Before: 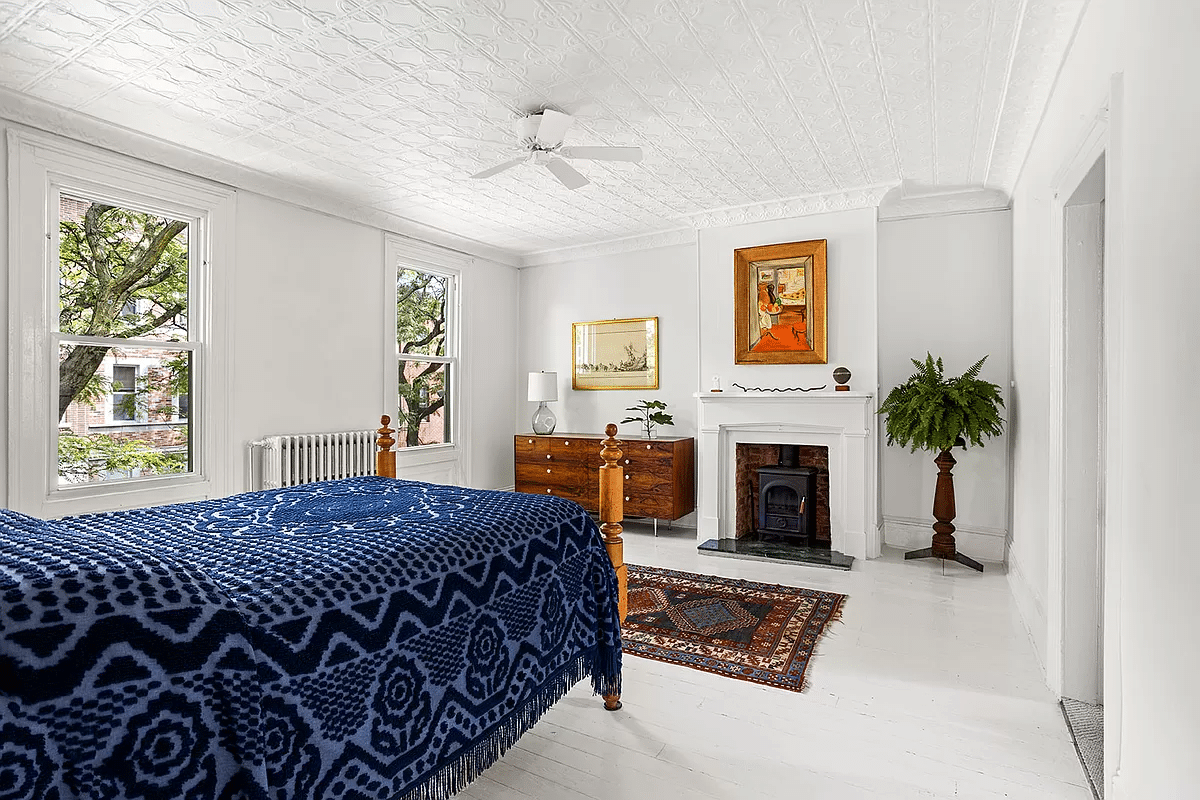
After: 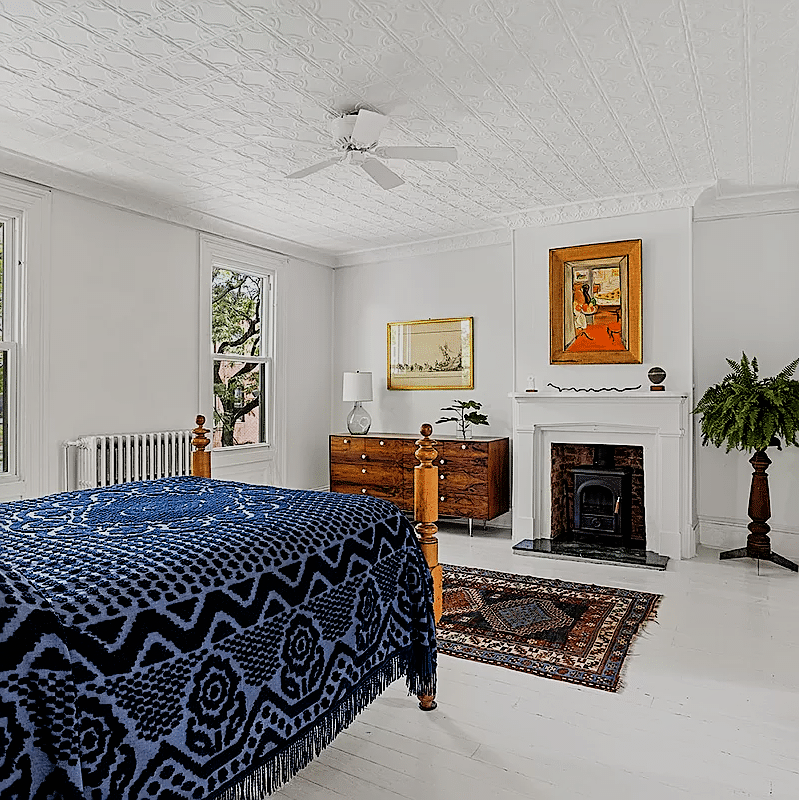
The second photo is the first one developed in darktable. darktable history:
crop: left 15.419%, right 17.914%
sharpen: on, module defaults
filmic rgb: black relative exposure -5 EV, hardness 2.88, contrast 1.3
shadows and highlights: on, module defaults
